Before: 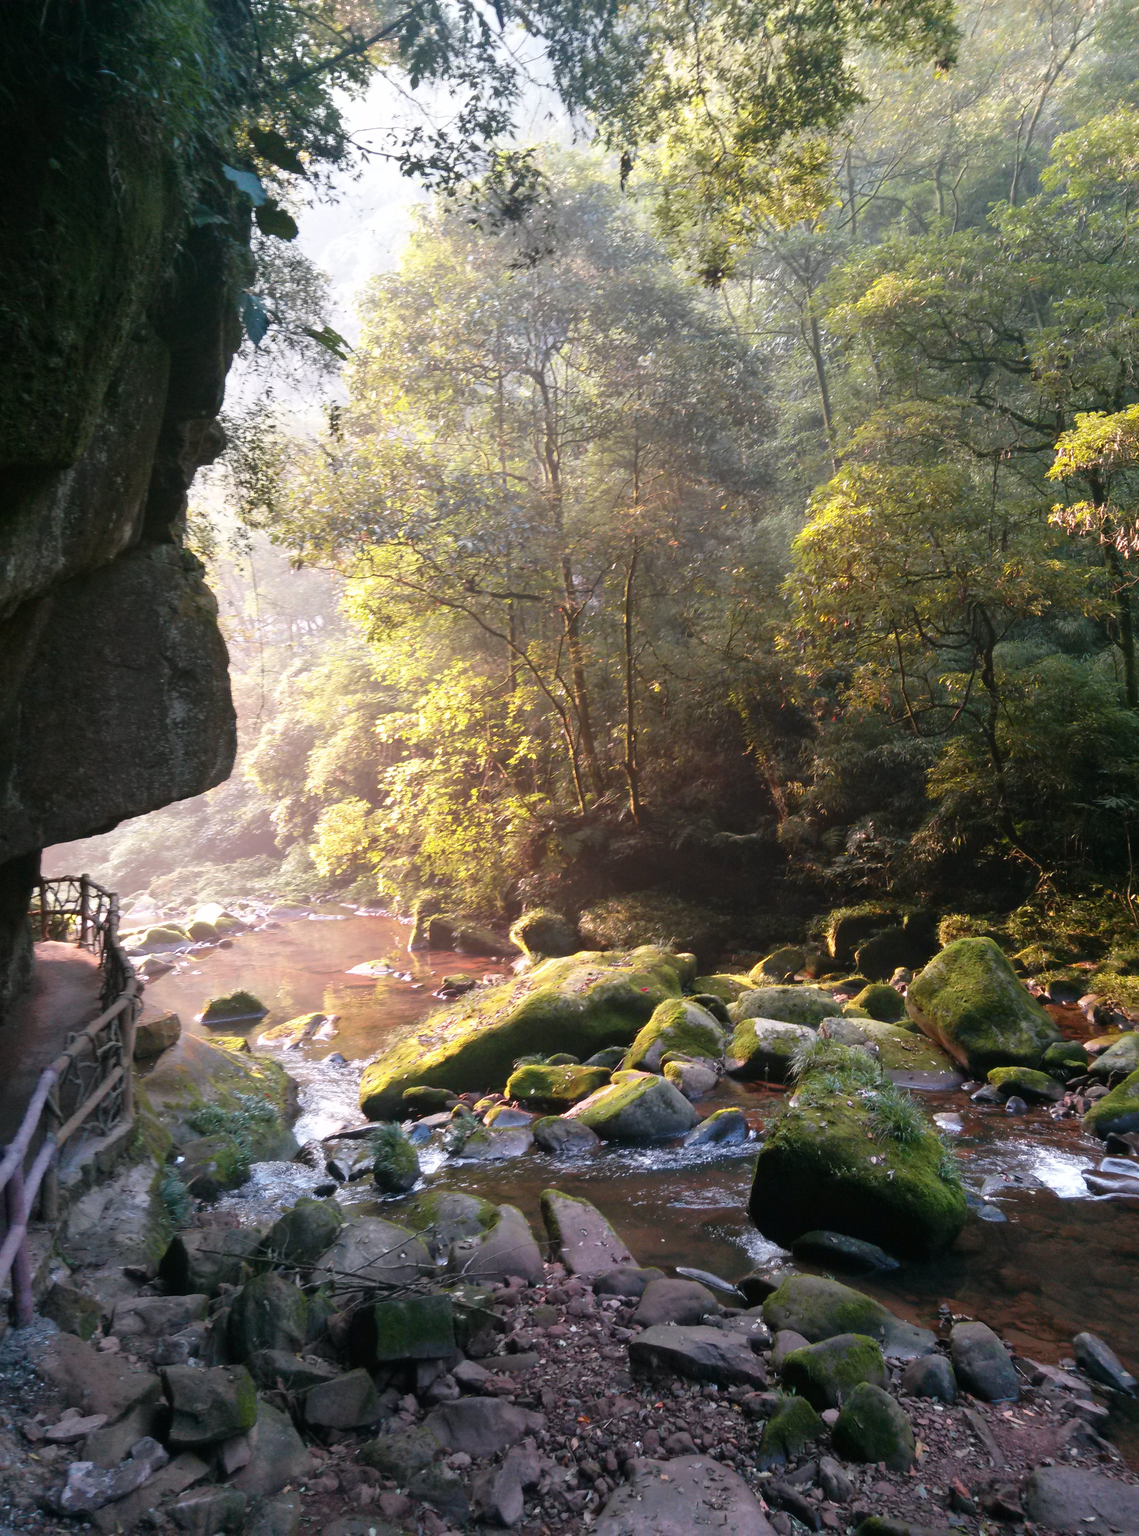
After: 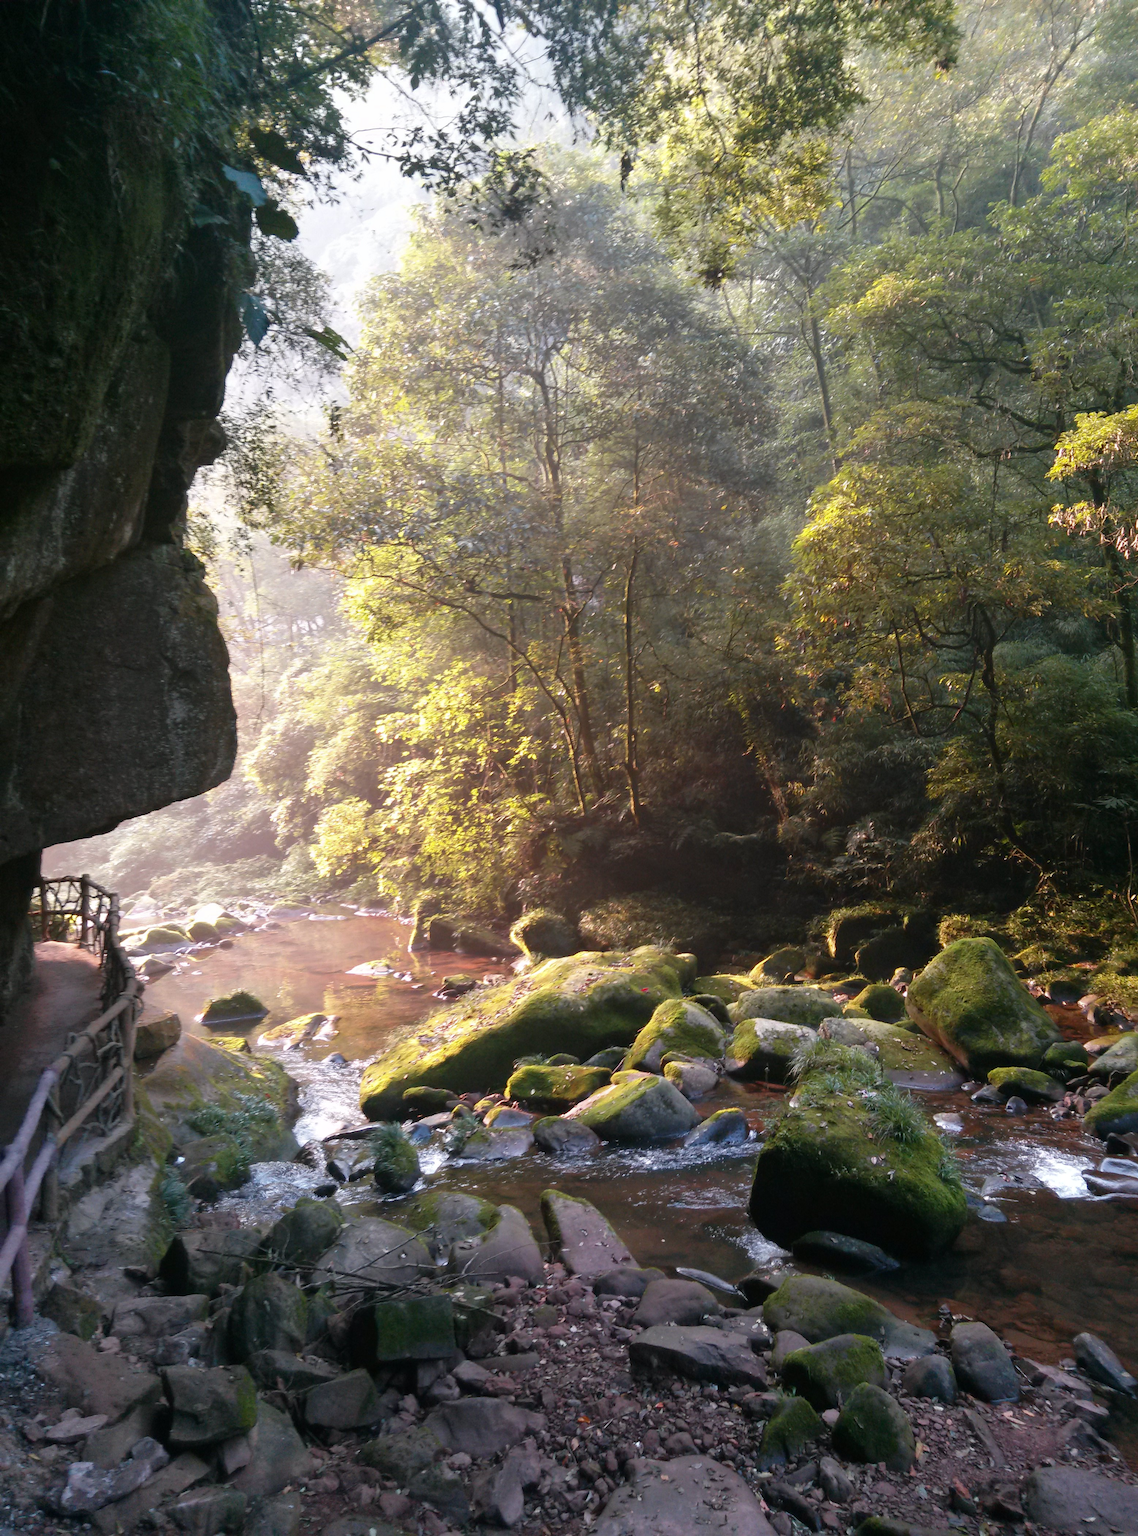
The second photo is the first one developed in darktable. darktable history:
tone curve: curves: ch0 [(0, 0) (0.915, 0.89) (1, 1)], color space Lab, linked channels, preserve colors none
tone equalizer: on, module defaults
